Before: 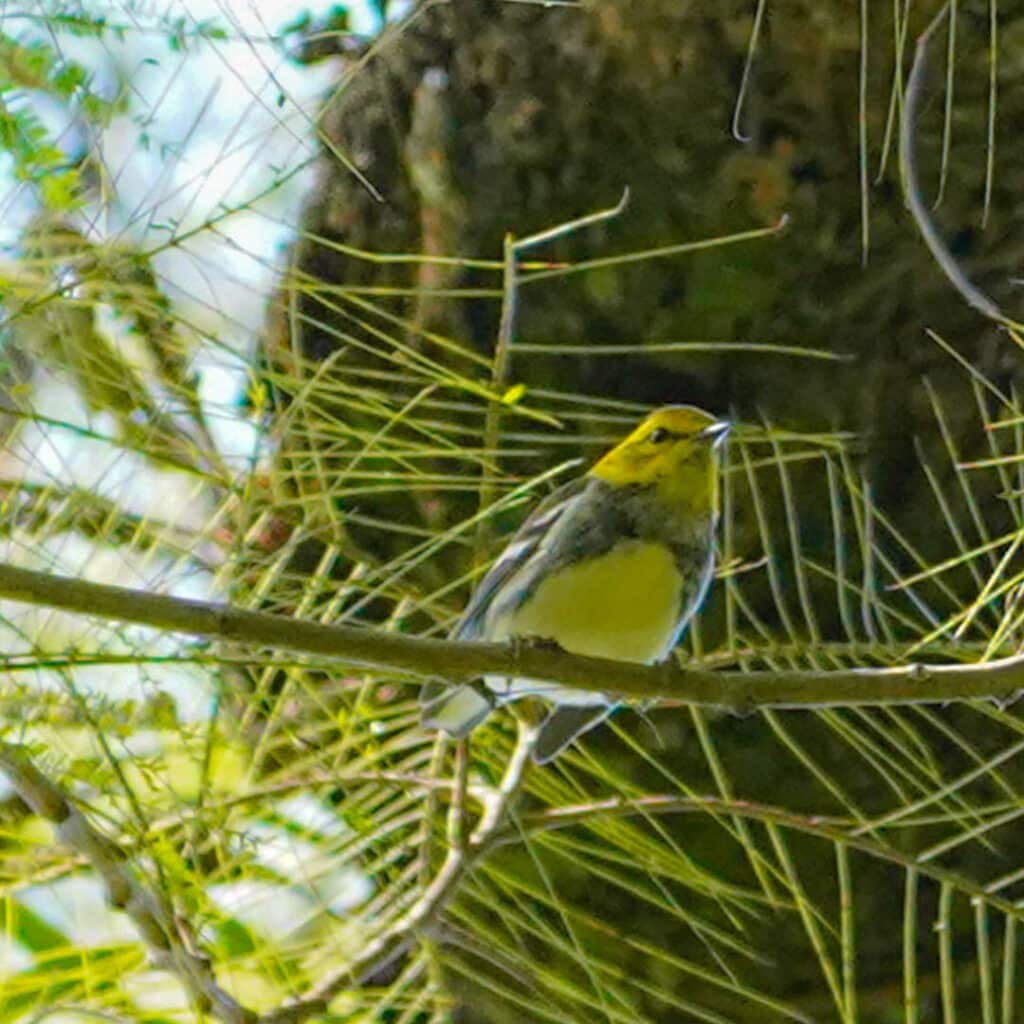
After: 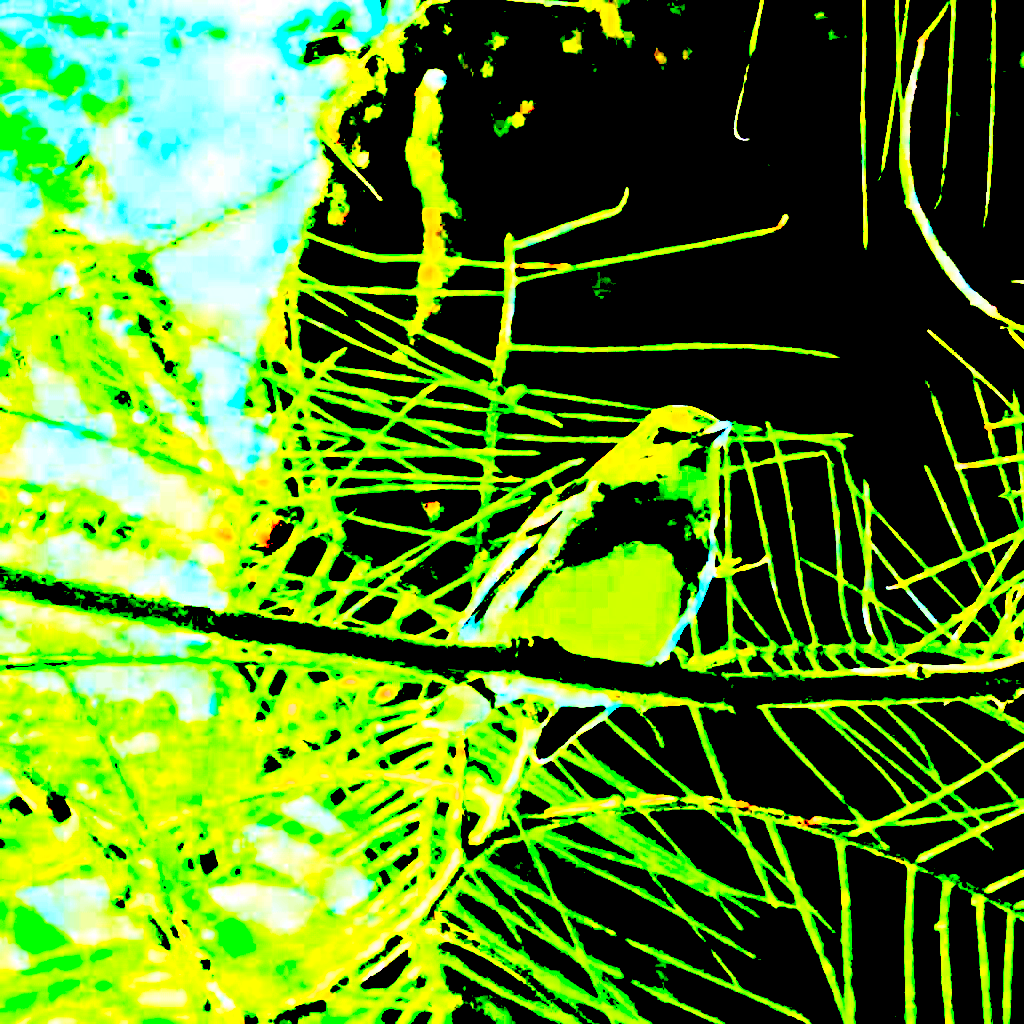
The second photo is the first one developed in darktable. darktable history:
shadows and highlights: radius 125.46, shadows 21.19, highlights -21.19, low approximation 0.01
levels: levels [0, 0.499, 1]
exposure: black level correction 0.1, exposure 3 EV, compensate highlight preservation false
